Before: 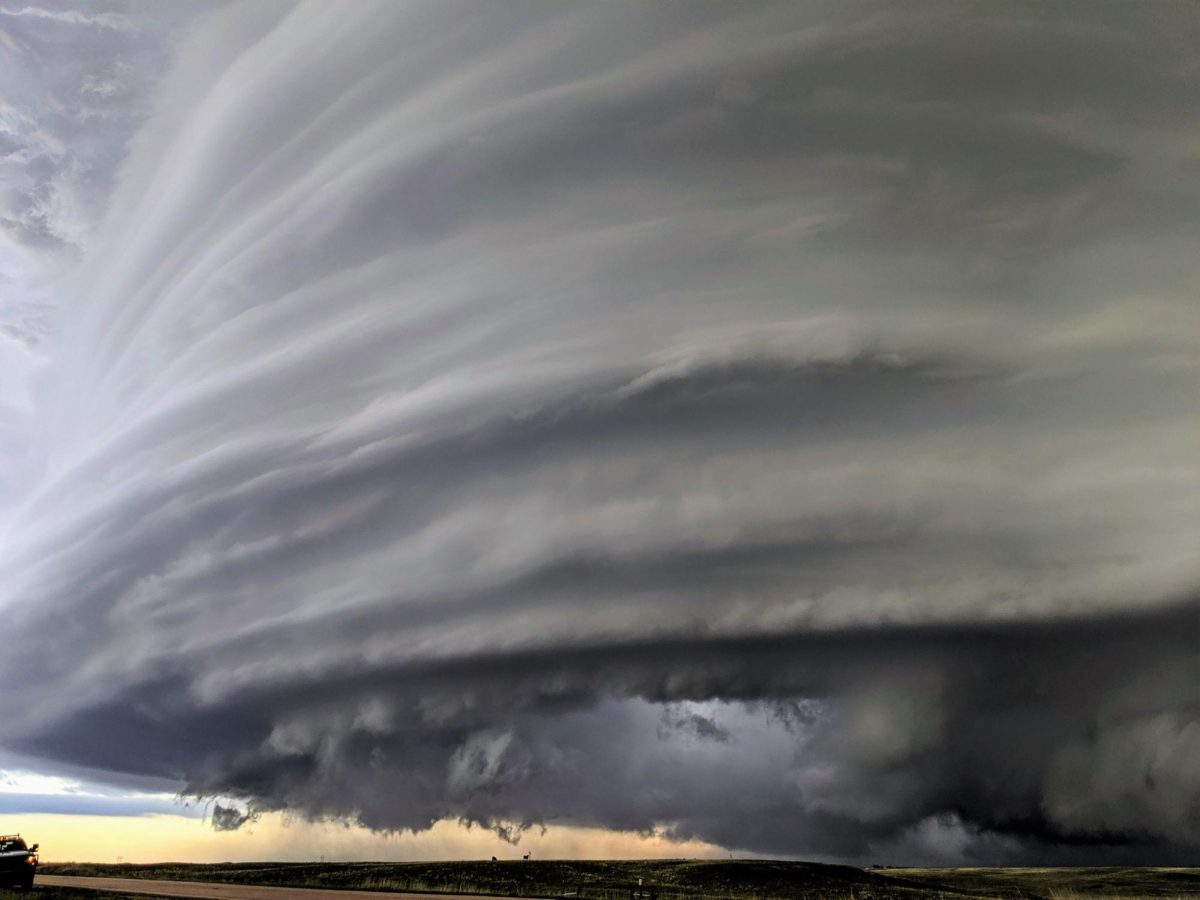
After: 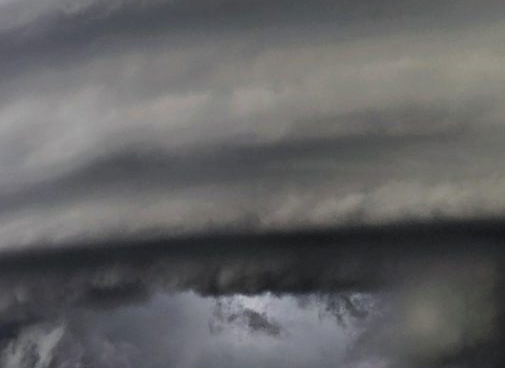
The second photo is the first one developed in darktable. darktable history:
crop: left 37.364%, top 45.193%, right 20.482%, bottom 13.85%
local contrast: highlights 102%, shadows 103%, detail 119%, midtone range 0.2
